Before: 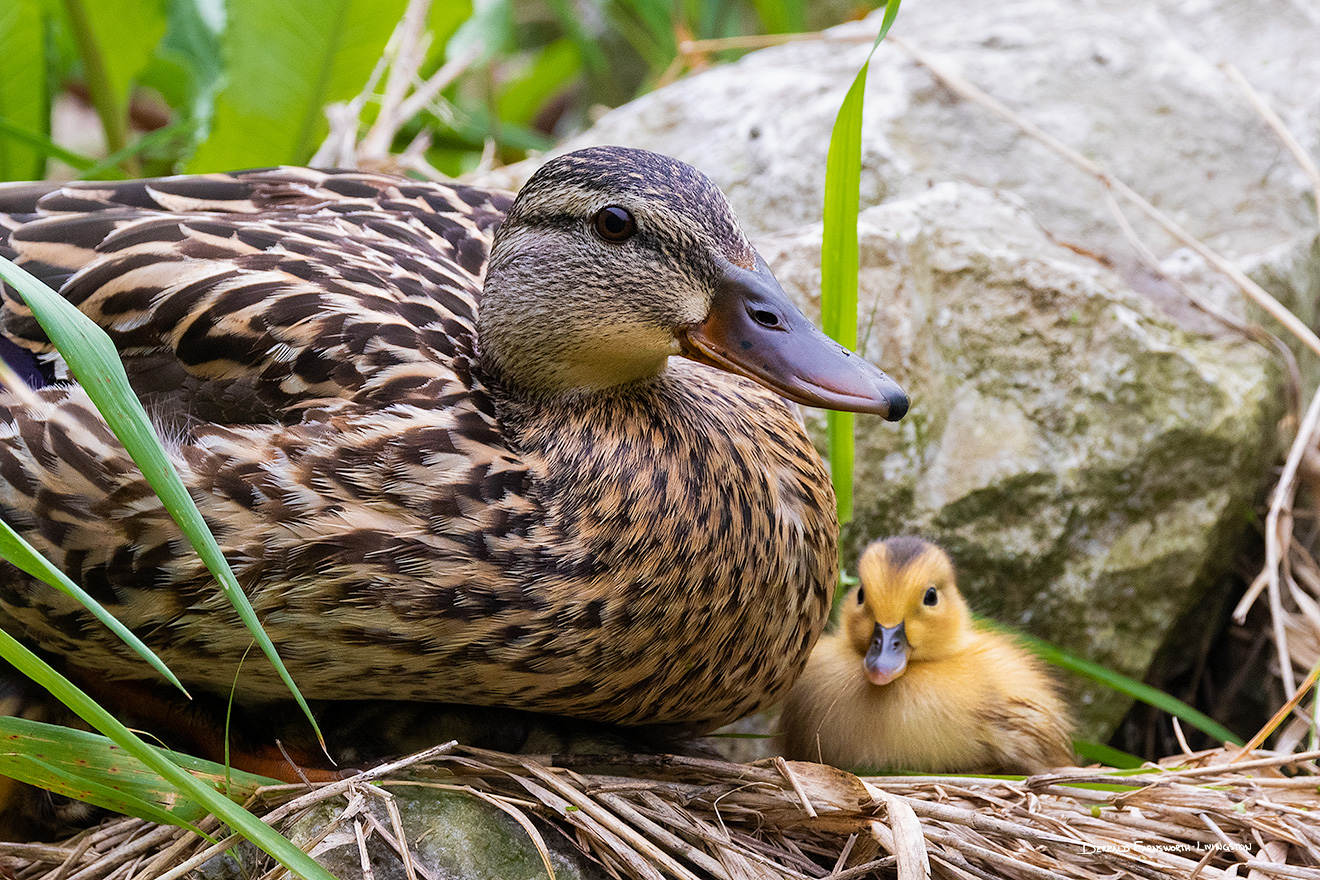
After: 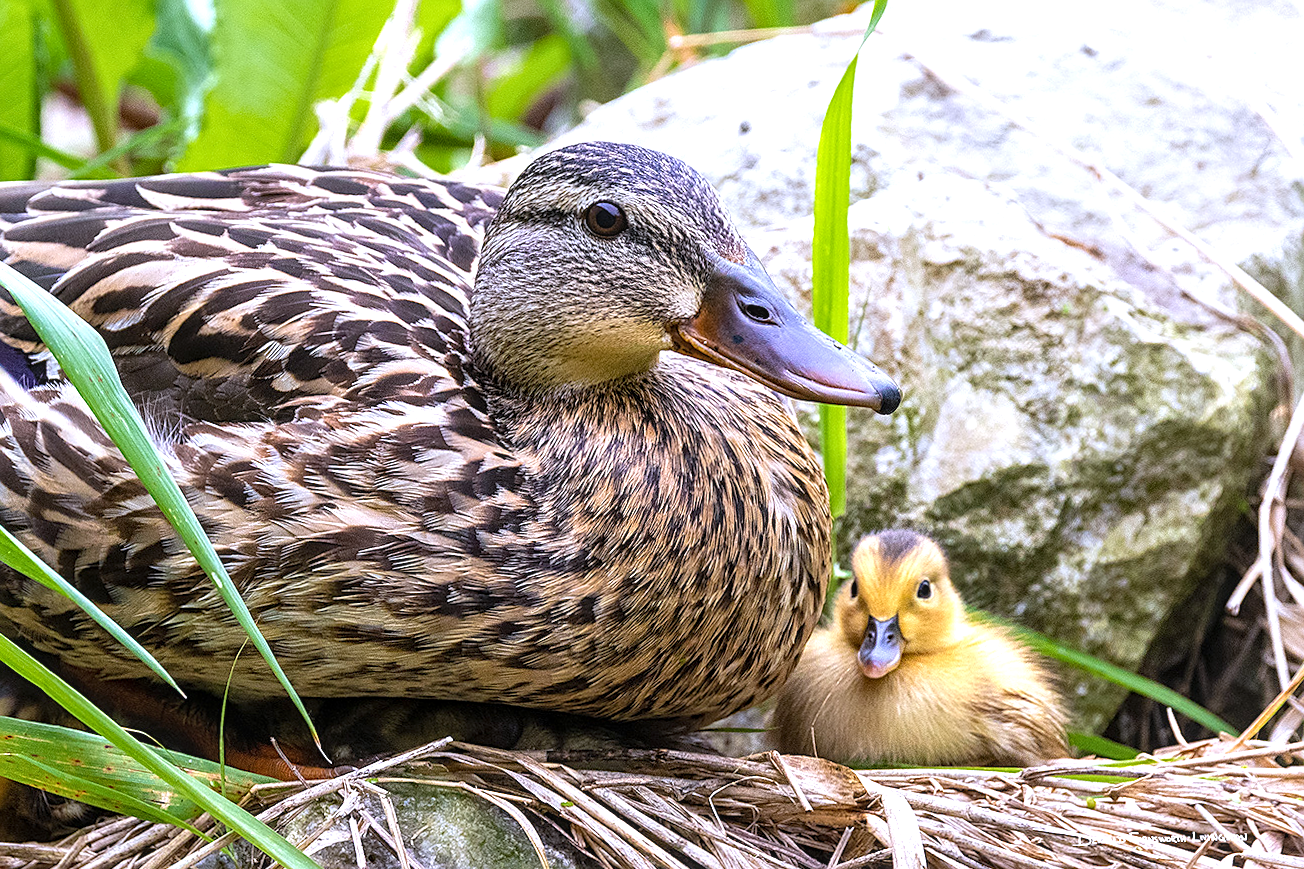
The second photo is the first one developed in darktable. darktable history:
white balance: red 0.967, blue 1.119, emerald 0.756
rotate and perspective: rotation -0.45°, automatic cropping original format, crop left 0.008, crop right 0.992, crop top 0.012, crop bottom 0.988
exposure: black level correction 0, exposure 0.7 EV, compensate exposure bias true, compensate highlight preservation false
local contrast: on, module defaults
sharpen: on, module defaults
